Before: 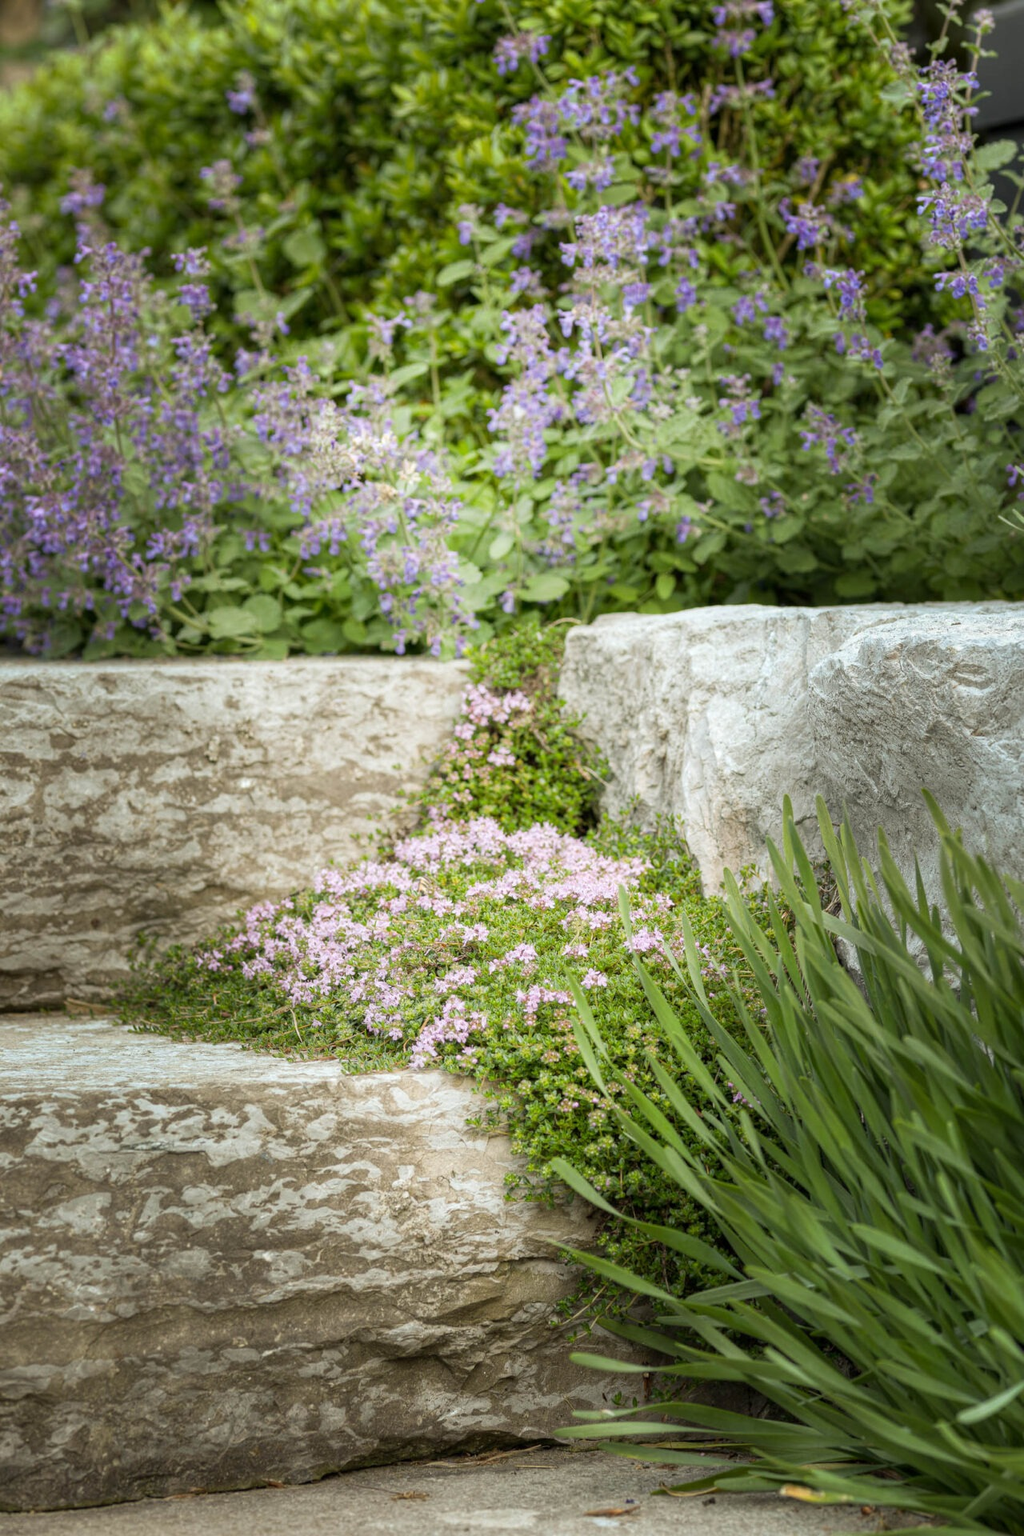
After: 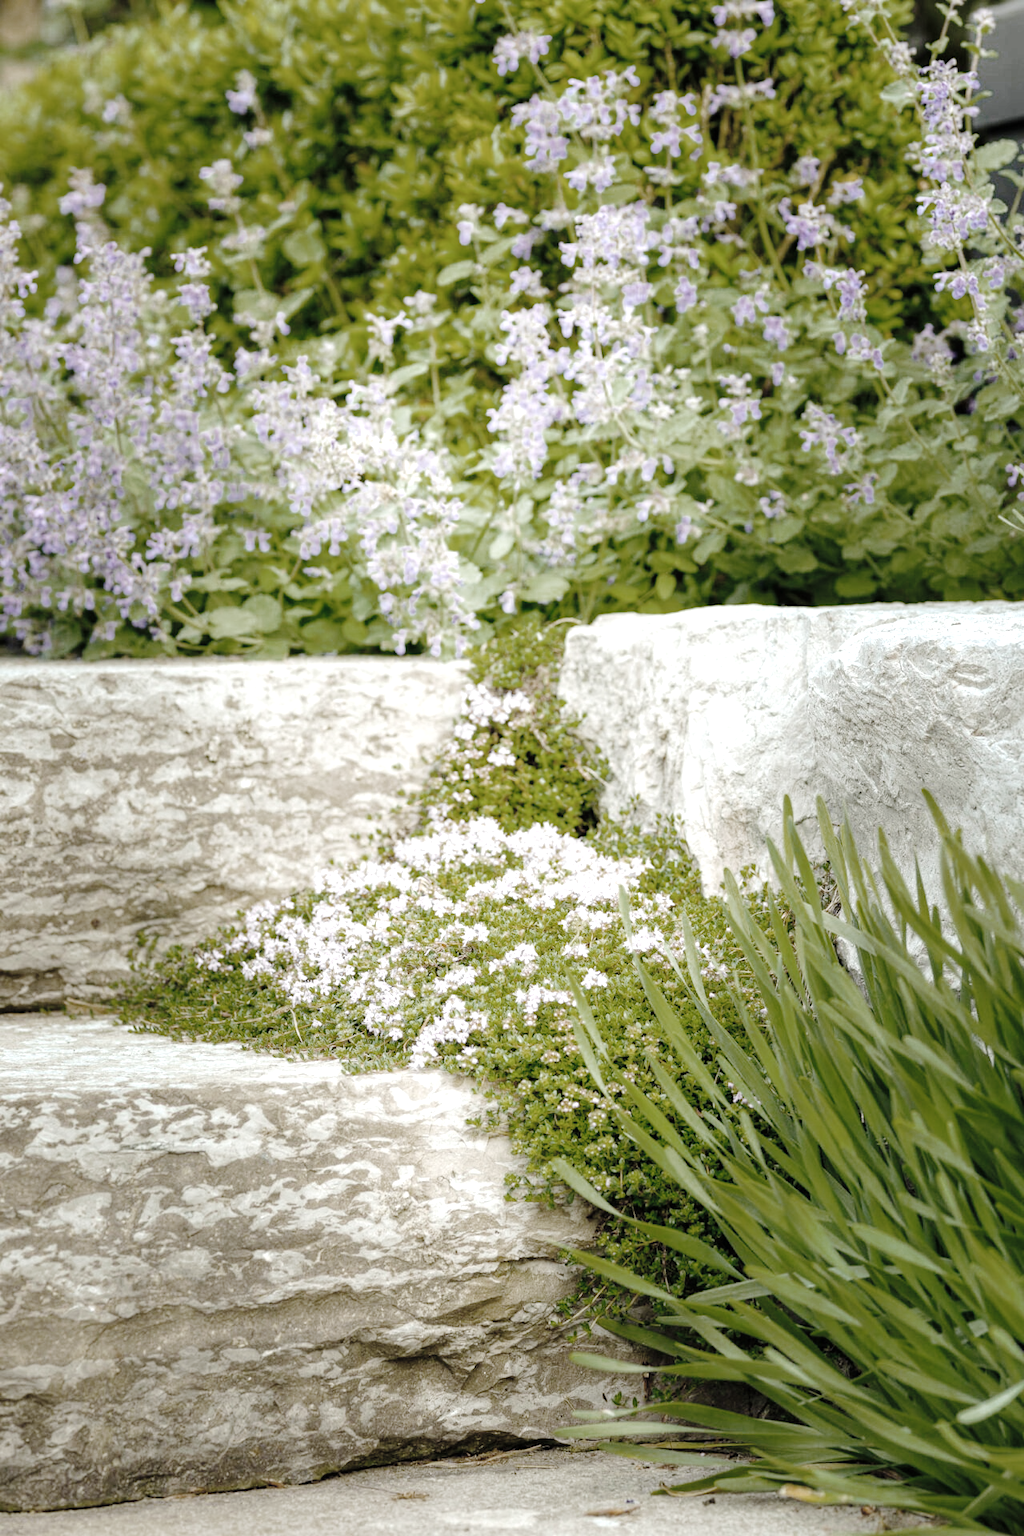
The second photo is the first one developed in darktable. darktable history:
color balance rgb: perceptual saturation grading › global saturation 25%, perceptual brilliance grading › mid-tones 10%, perceptual brilliance grading › shadows 15%, global vibrance 20%
exposure: black level correction 0, exposure 0.7 EV, compensate exposure bias true, compensate highlight preservation false
tone curve: curves: ch0 [(0, 0) (0.003, 0.001) (0.011, 0.006) (0.025, 0.012) (0.044, 0.018) (0.069, 0.025) (0.1, 0.045) (0.136, 0.074) (0.177, 0.124) (0.224, 0.196) (0.277, 0.289) (0.335, 0.396) (0.399, 0.495) (0.468, 0.585) (0.543, 0.663) (0.623, 0.728) (0.709, 0.808) (0.801, 0.87) (0.898, 0.932) (1, 1)], preserve colors none
color zones: curves: ch0 [(0, 0.487) (0.241, 0.395) (0.434, 0.373) (0.658, 0.412) (0.838, 0.487)]; ch1 [(0, 0) (0.053, 0.053) (0.211, 0.202) (0.579, 0.259) (0.781, 0.241)]
